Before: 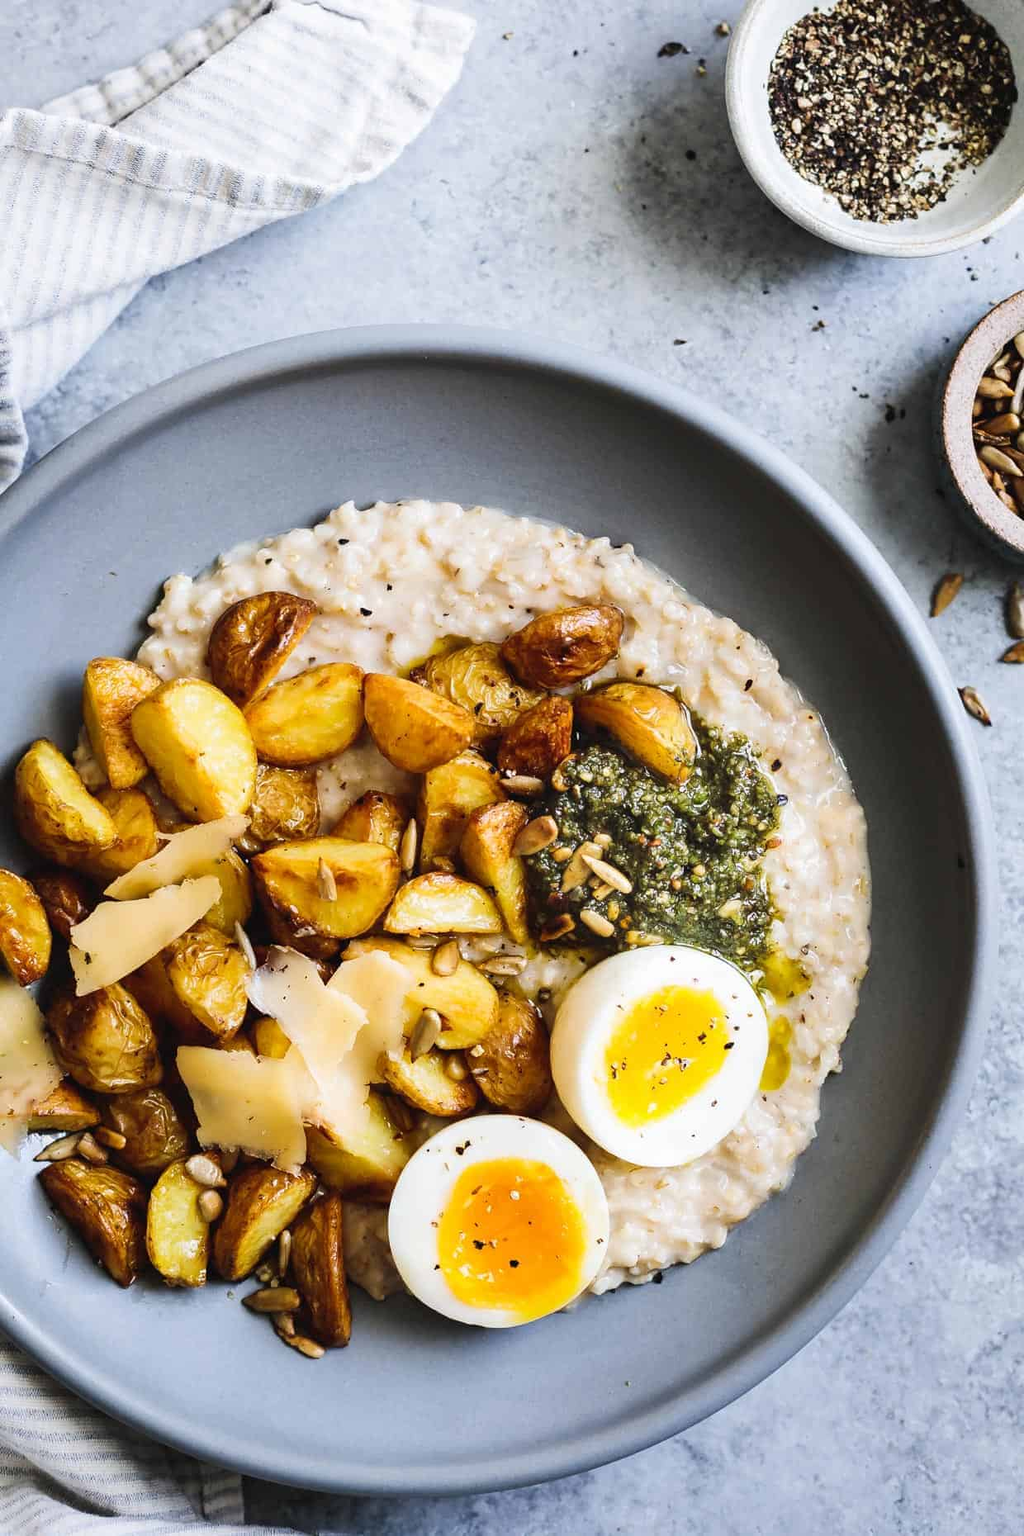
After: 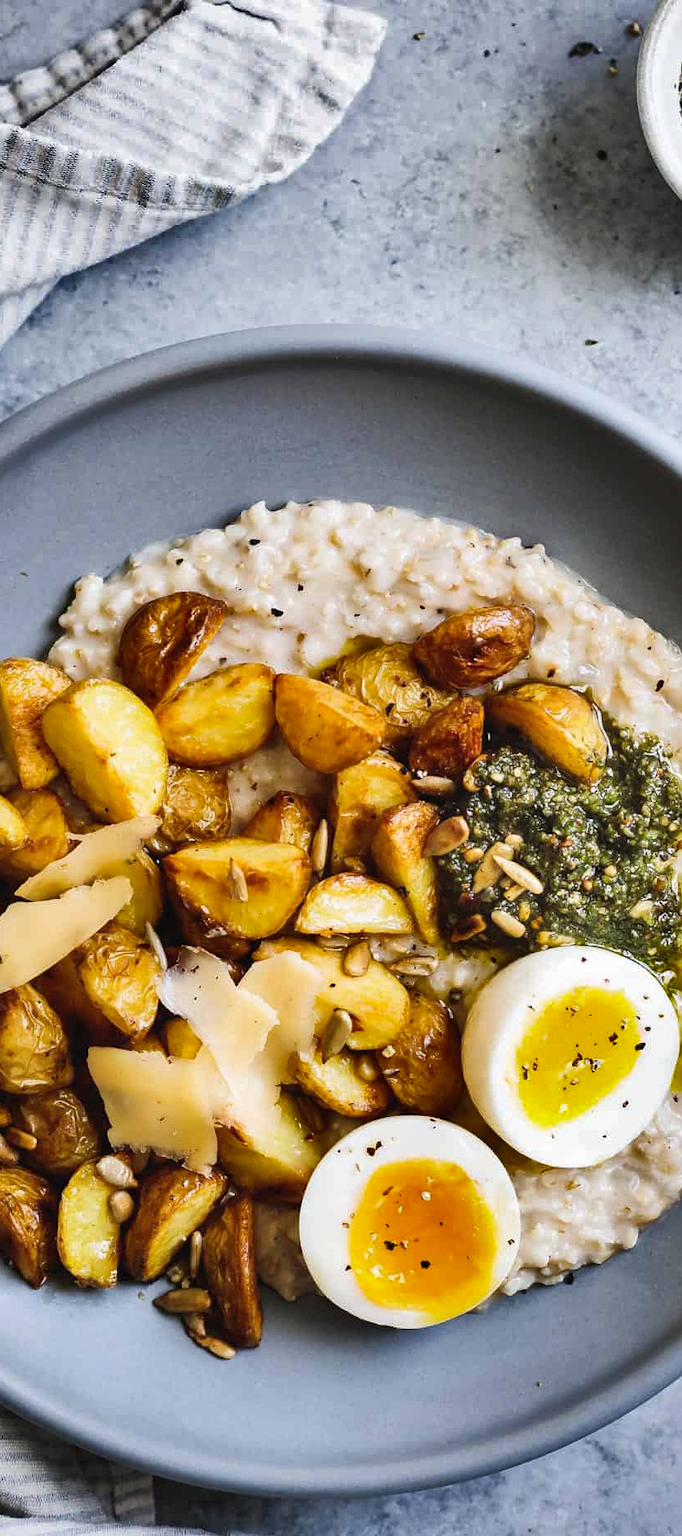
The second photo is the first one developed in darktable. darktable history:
crop and rotate: left 8.786%, right 24.548%
shadows and highlights: radius 108.52, shadows 40.68, highlights -72.88, low approximation 0.01, soften with gaussian
